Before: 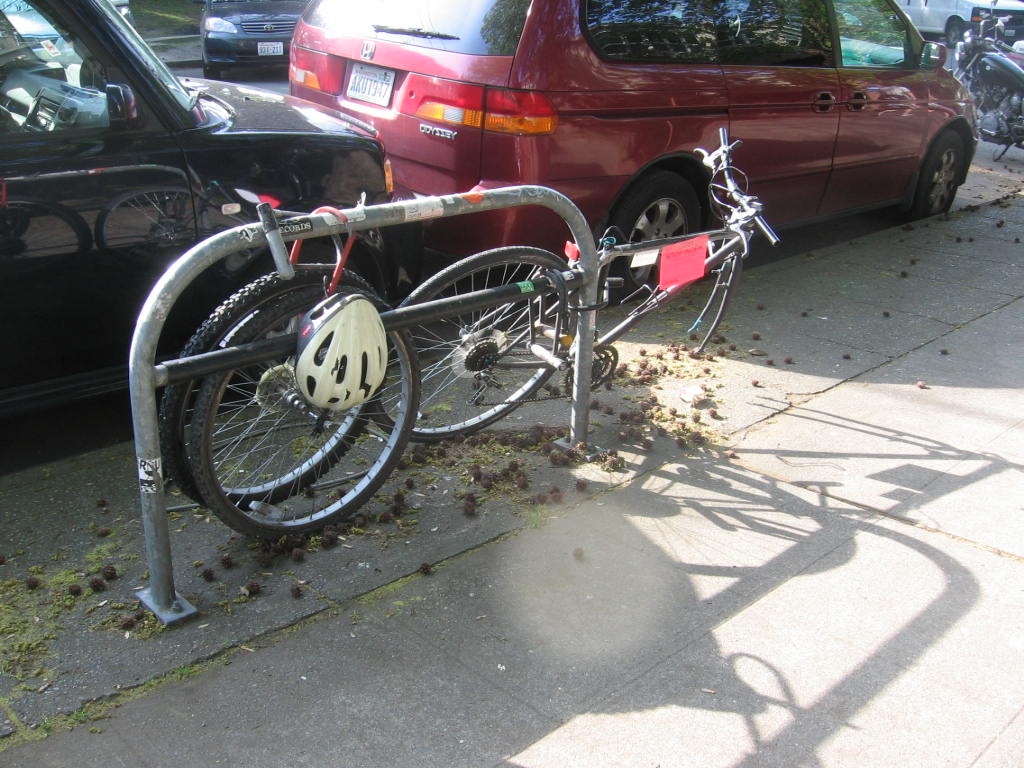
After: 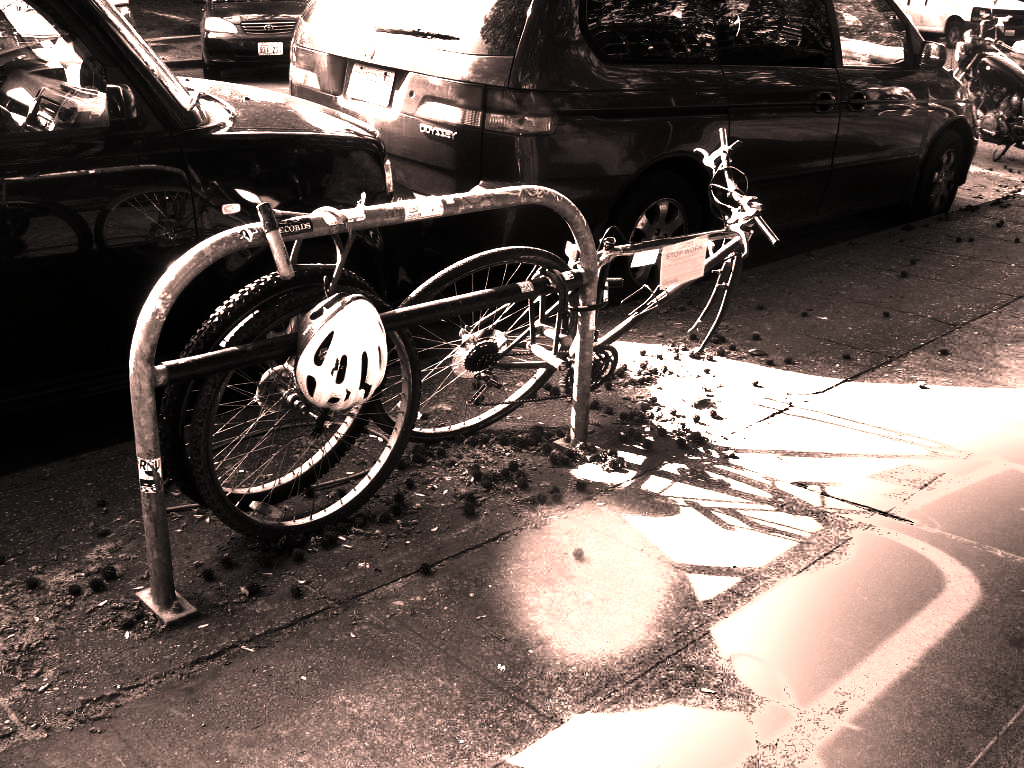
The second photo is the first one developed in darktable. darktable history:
contrast brightness saturation: contrast 0.024, brightness -0.986, saturation -0.983
shadows and highlights: radius 126.91, shadows 30.27, highlights -30.95, low approximation 0.01, soften with gaussian
color correction: highlights a* 20.6, highlights b* 19.33
exposure: black level correction 0, exposure 1.391 EV, compensate exposure bias true, compensate highlight preservation false
